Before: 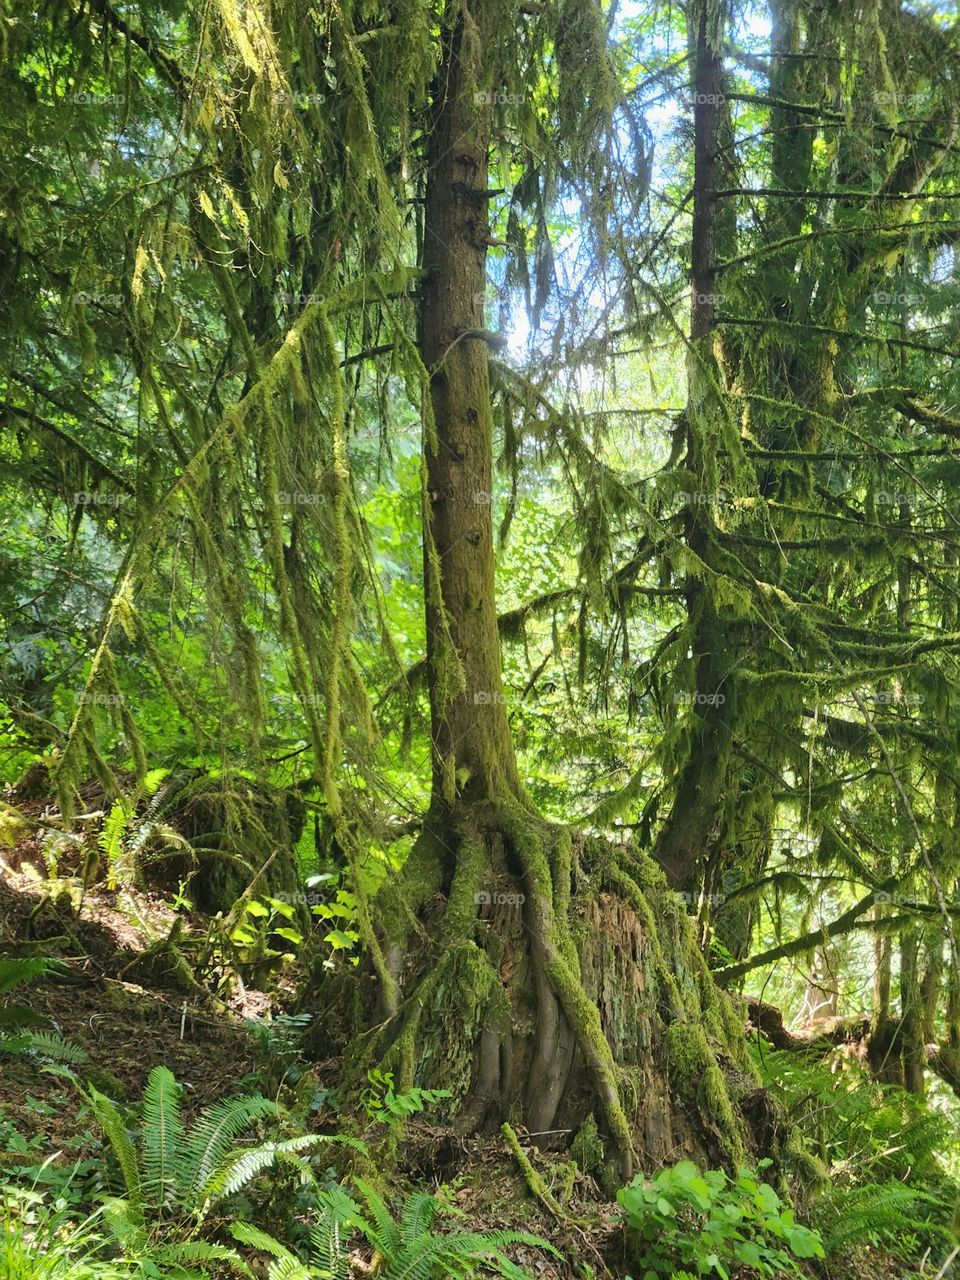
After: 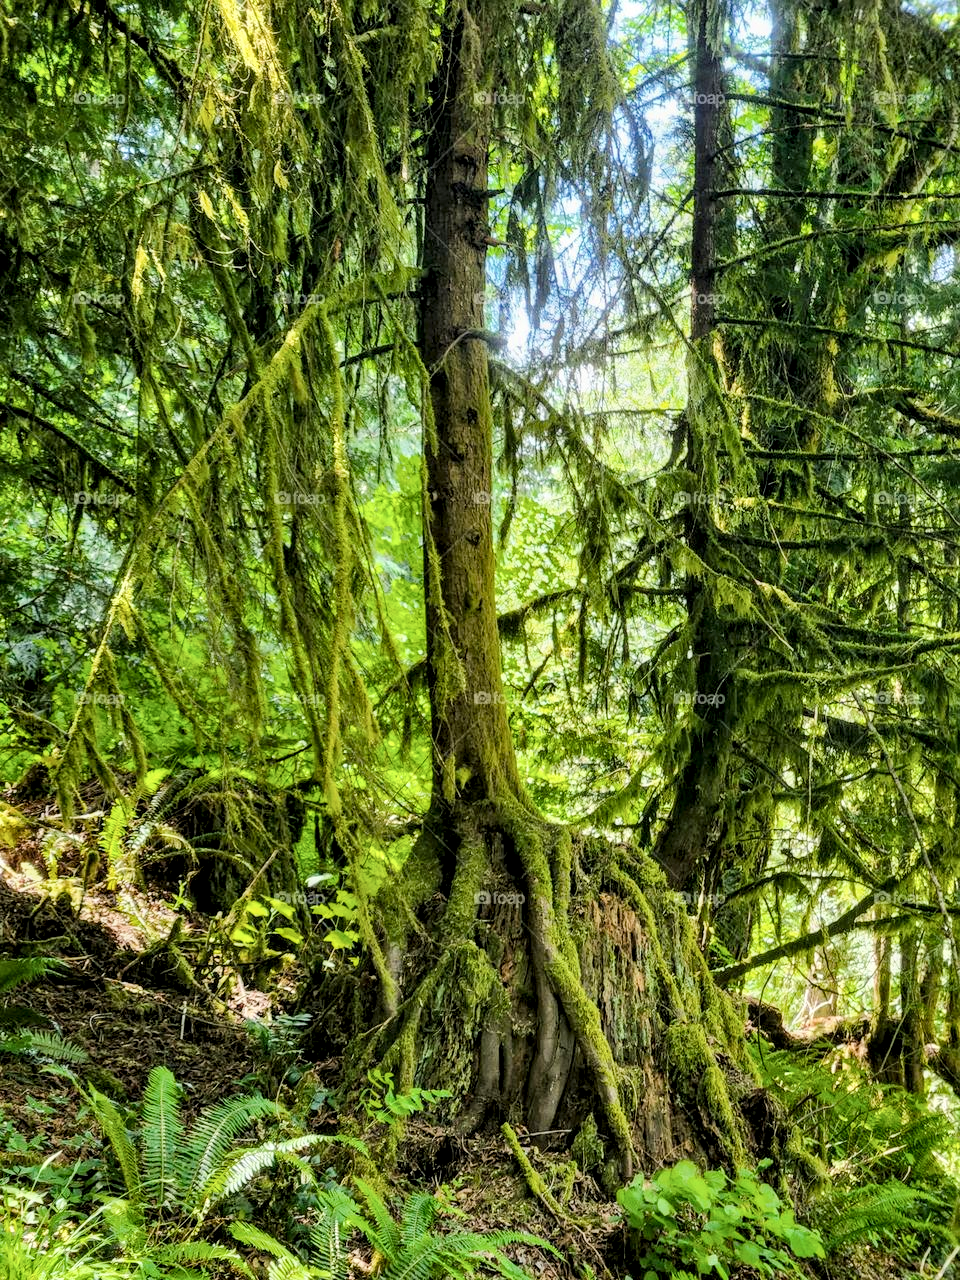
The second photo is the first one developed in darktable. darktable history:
local contrast: highlights 64%, shadows 54%, detail 168%, midtone range 0.51
color balance rgb: power › hue 315.39°, perceptual saturation grading › global saturation 25.615%, perceptual brilliance grading › global brilliance 2.61%, perceptual brilliance grading › highlights -3.148%, perceptual brilliance grading › shadows 3.596%
filmic rgb: black relative exposure -7.65 EV, white relative exposure 4.56 EV, threshold 5.98 EV, hardness 3.61, contrast 1.051, enable highlight reconstruction true
shadows and highlights: radius 109.55, shadows 41.28, highlights -71.81, low approximation 0.01, soften with gaussian
